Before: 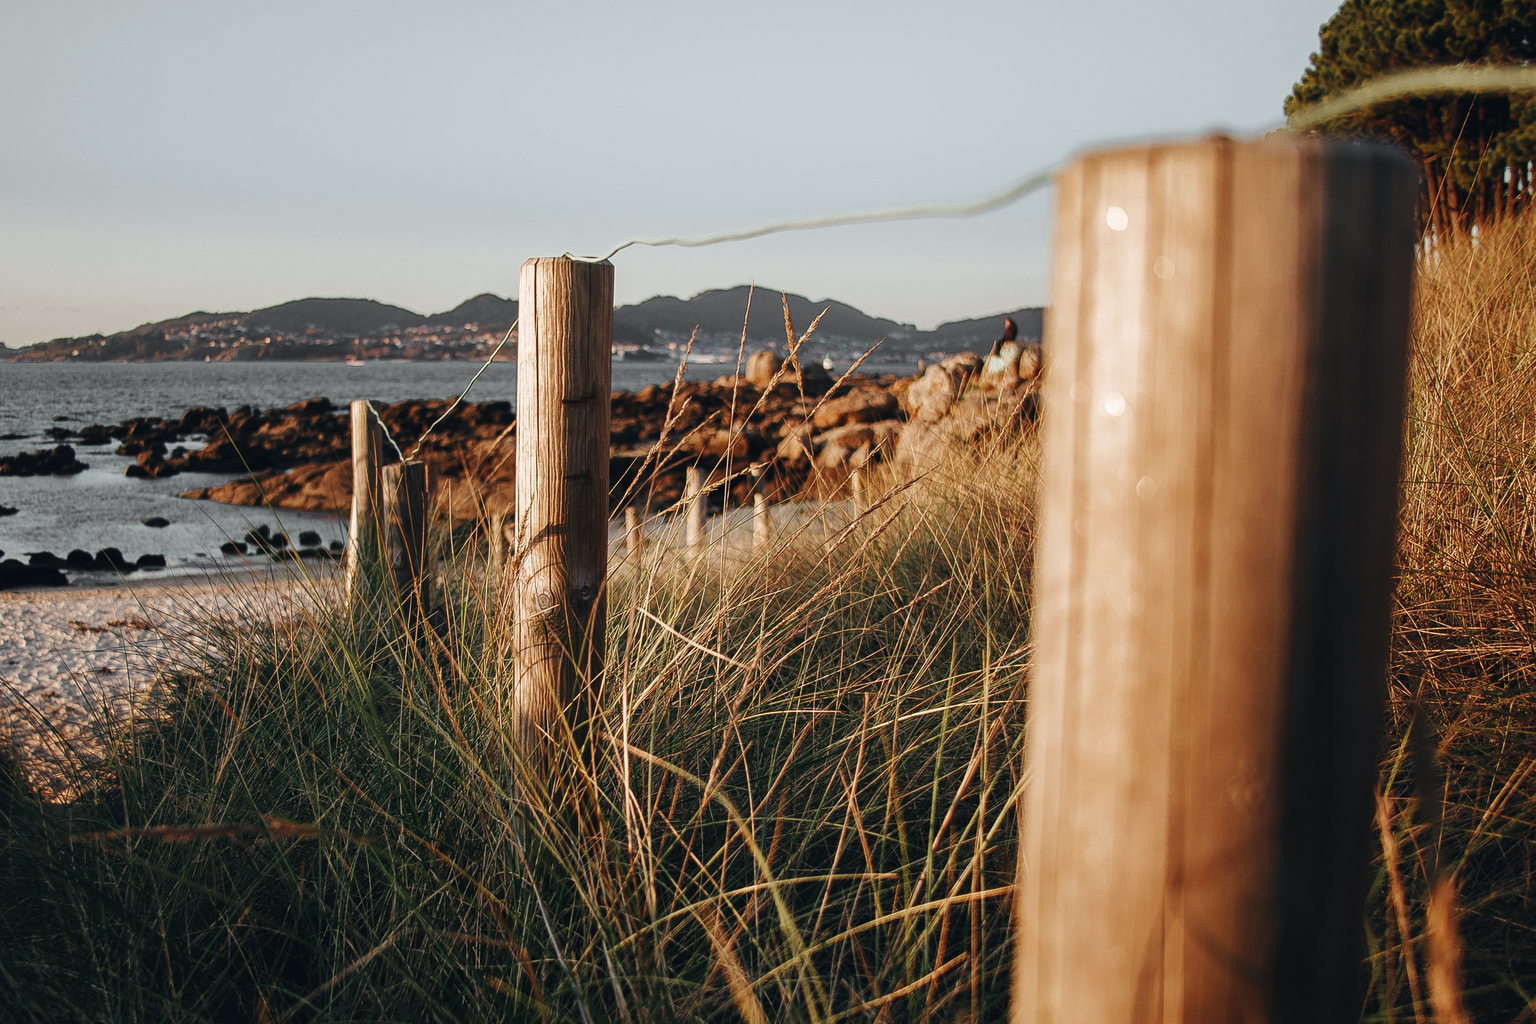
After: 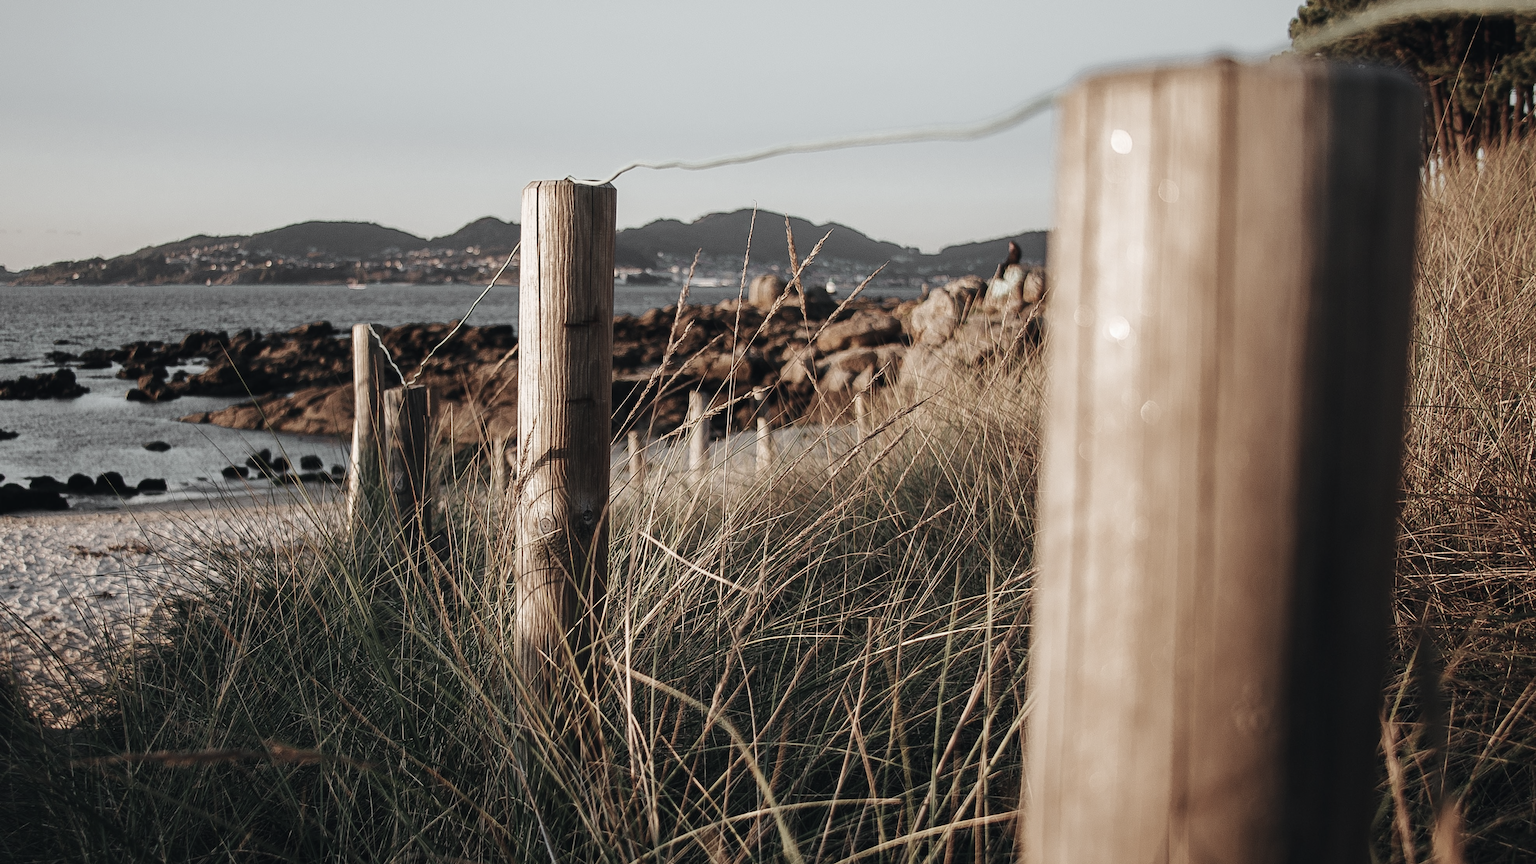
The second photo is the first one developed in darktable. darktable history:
crop: top 7.625%, bottom 8.027%
color correction: saturation 0.5
